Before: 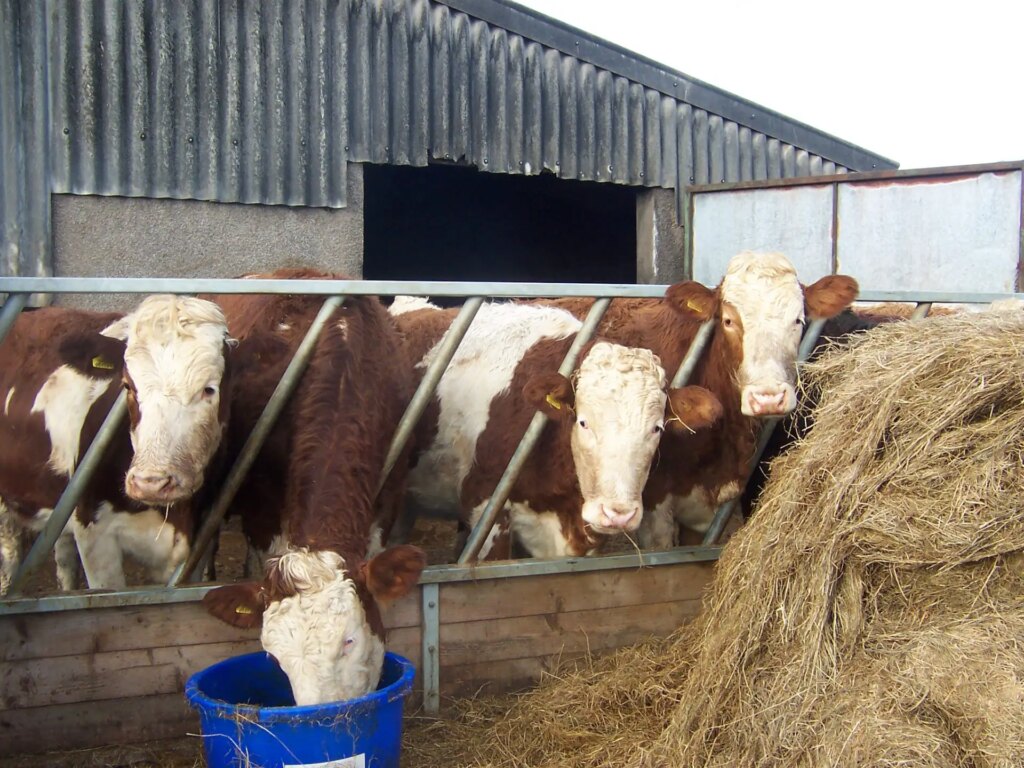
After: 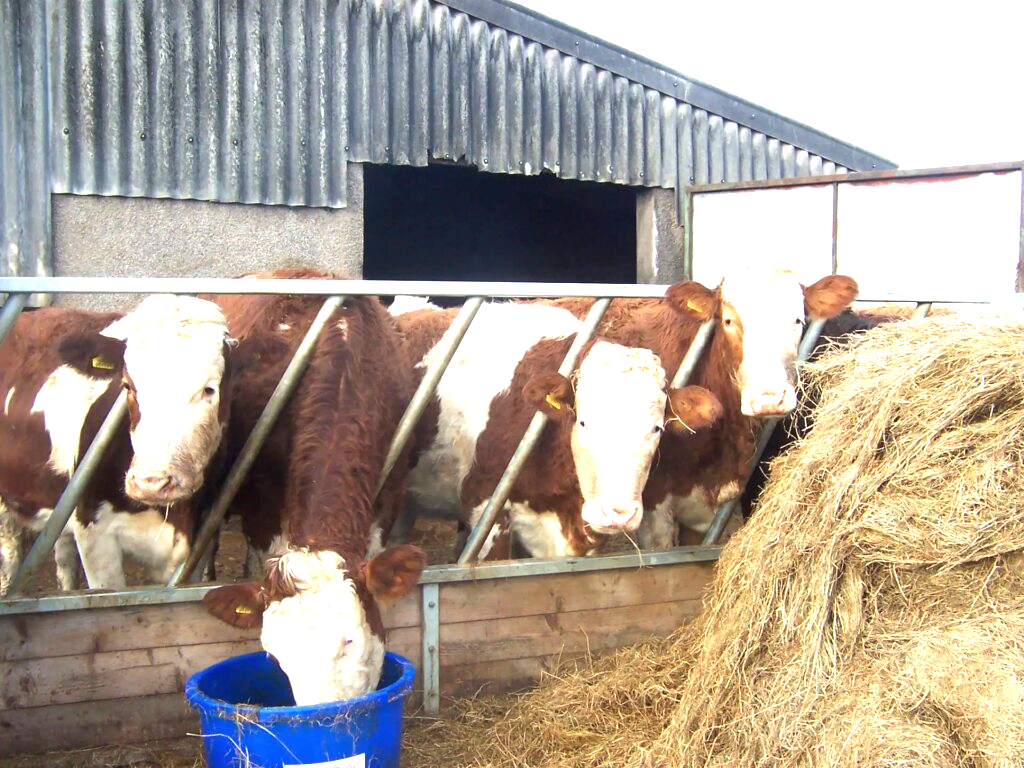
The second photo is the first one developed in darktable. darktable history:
exposure: black level correction 0, exposure 1.198 EV, compensate exposure bias true, compensate highlight preservation false
tone equalizer: on, module defaults
white balance: emerald 1
